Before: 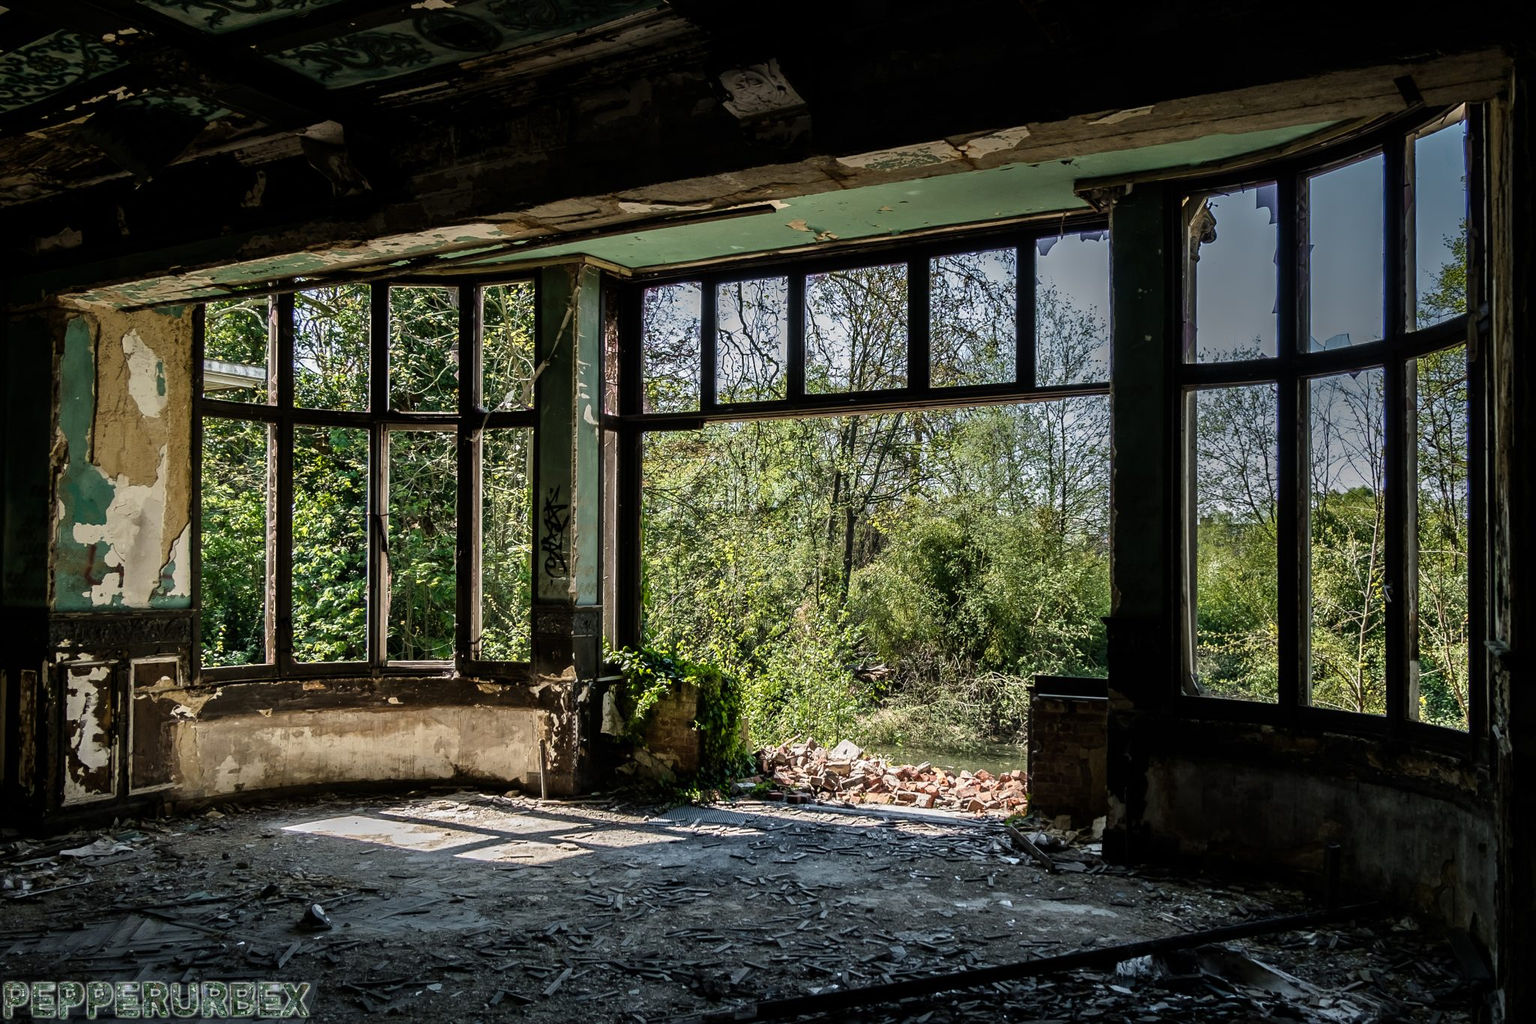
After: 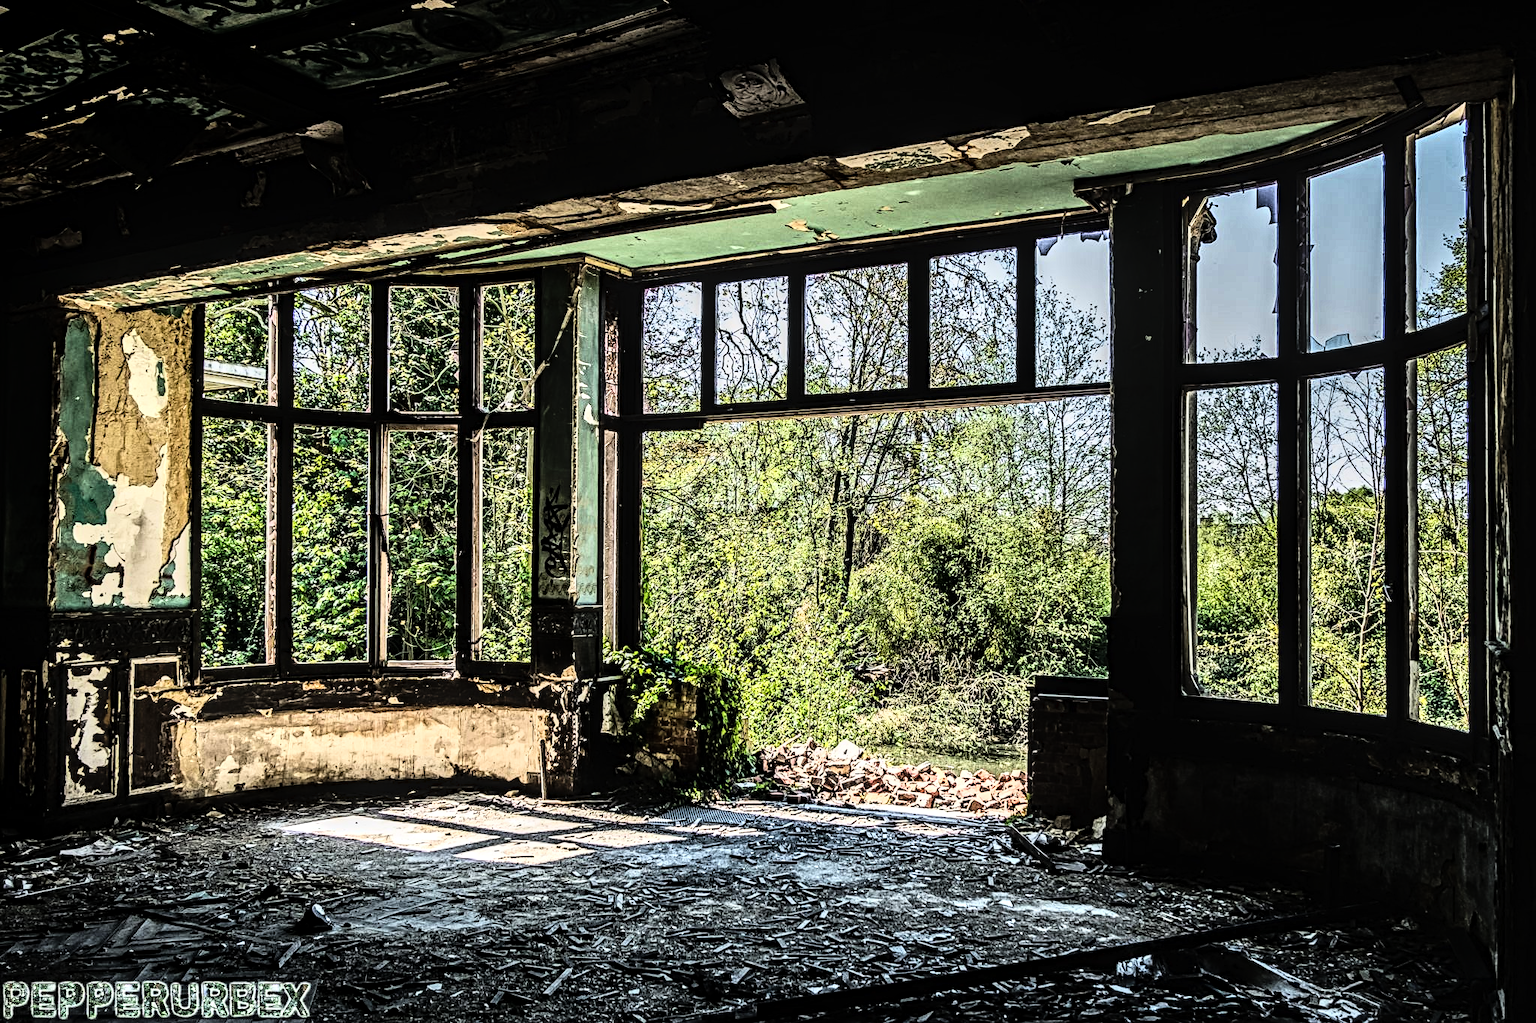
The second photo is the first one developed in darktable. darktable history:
rgb curve: curves: ch0 [(0, 0) (0.21, 0.15) (0.24, 0.21) (0.5, 0.75) (0.75, 0.96) (0.89, 0.99) (1, 1)]; ch1 [(0, 0.02) (0.21, 0.13) (0.25, 0.2) (0.5, 0.67) (0.75, 0.9) (0.89, 0.97) (1, 1)]; ch2 [(0, 0.02) (0.21, 0.13) (0.25, 0.2) (0.5, 0.67) (0.75, 0.9) (0.89, 0.97) (1, 1)], compensate middle gray true
contrast equalizer: y [[0.5, 0.5, 0.5, 0.539, 0.64, 0.611], [0.5 ×6], [0.5 ×6], [0 ×6], [0 ×6]]
local contrast: detail 142%
